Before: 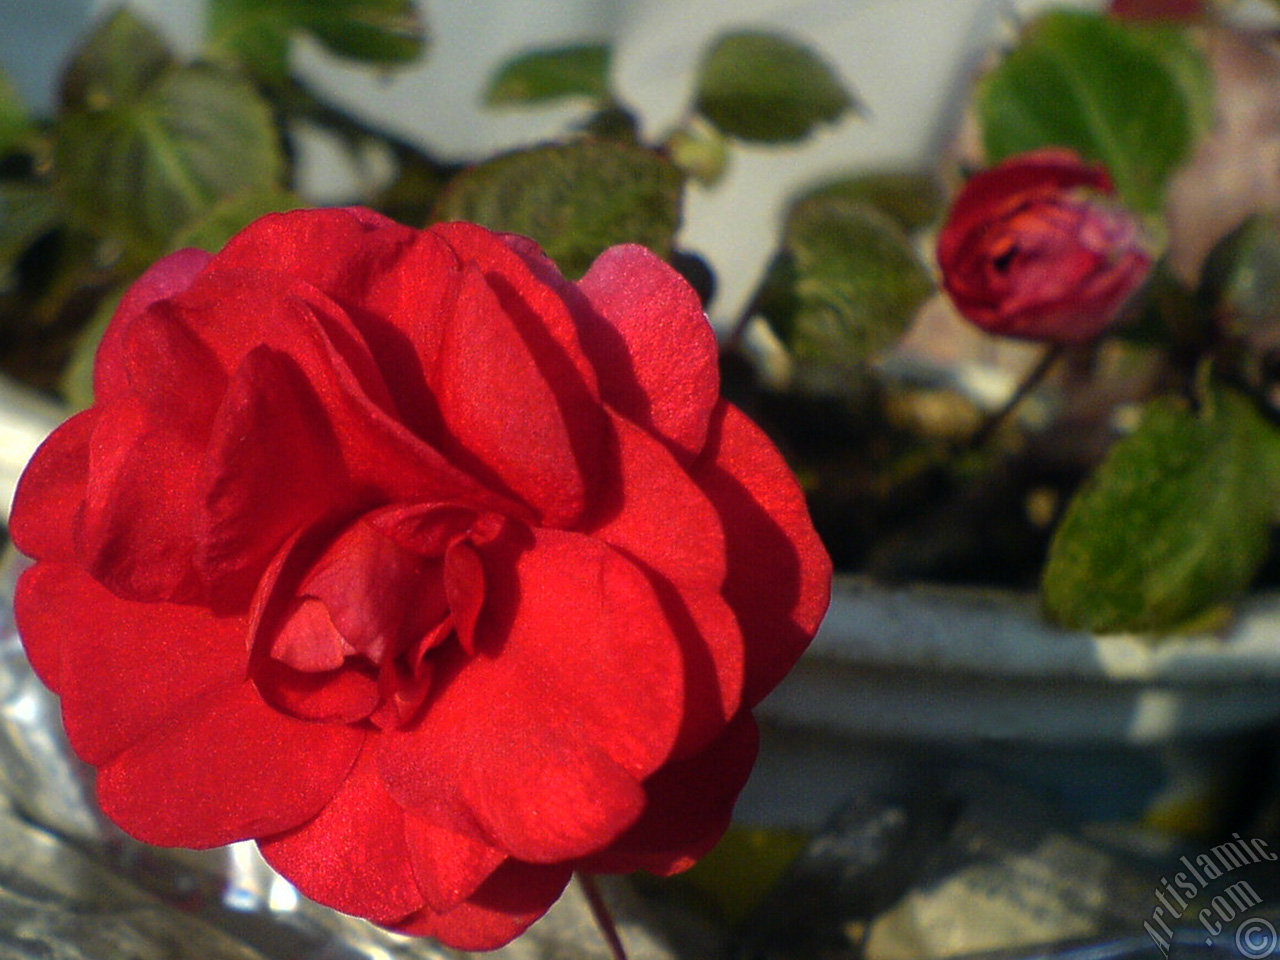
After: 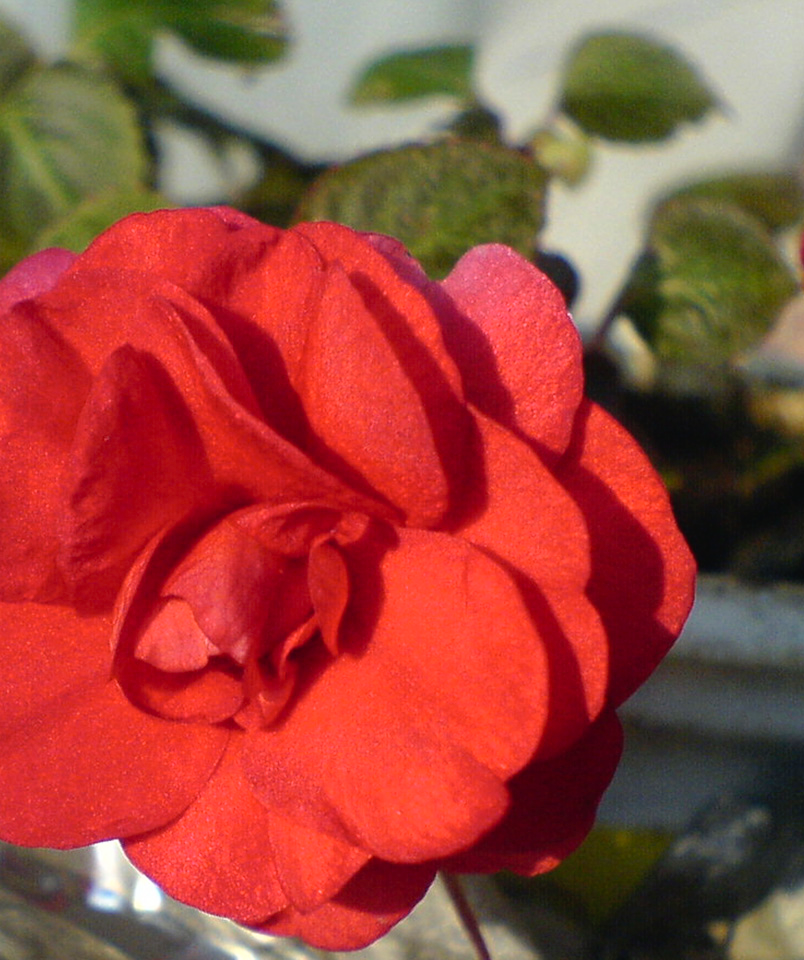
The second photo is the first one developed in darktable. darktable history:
crop: left 10.644%, right 26.528%
tone curve: curves: ch0 [(0, 0) (0.003, 0.022) (0.011, 0.025) (0.025, 0.032) (0.044, 0.055) (0.069, 0.089) (0.1, 0.133) (0.136, 0.18) (0.177, 0.231) (0.224, 0.291) (0.277, 0.35) (0.335, 0.42) (0.399, 0.496) (0.468, 0.561) (0.543, 0.632) (0.623, 0.706) (0.709, 0.783) (0.801, 0.865) (0.898, 0.947) (1, 1)], preserve colors none
